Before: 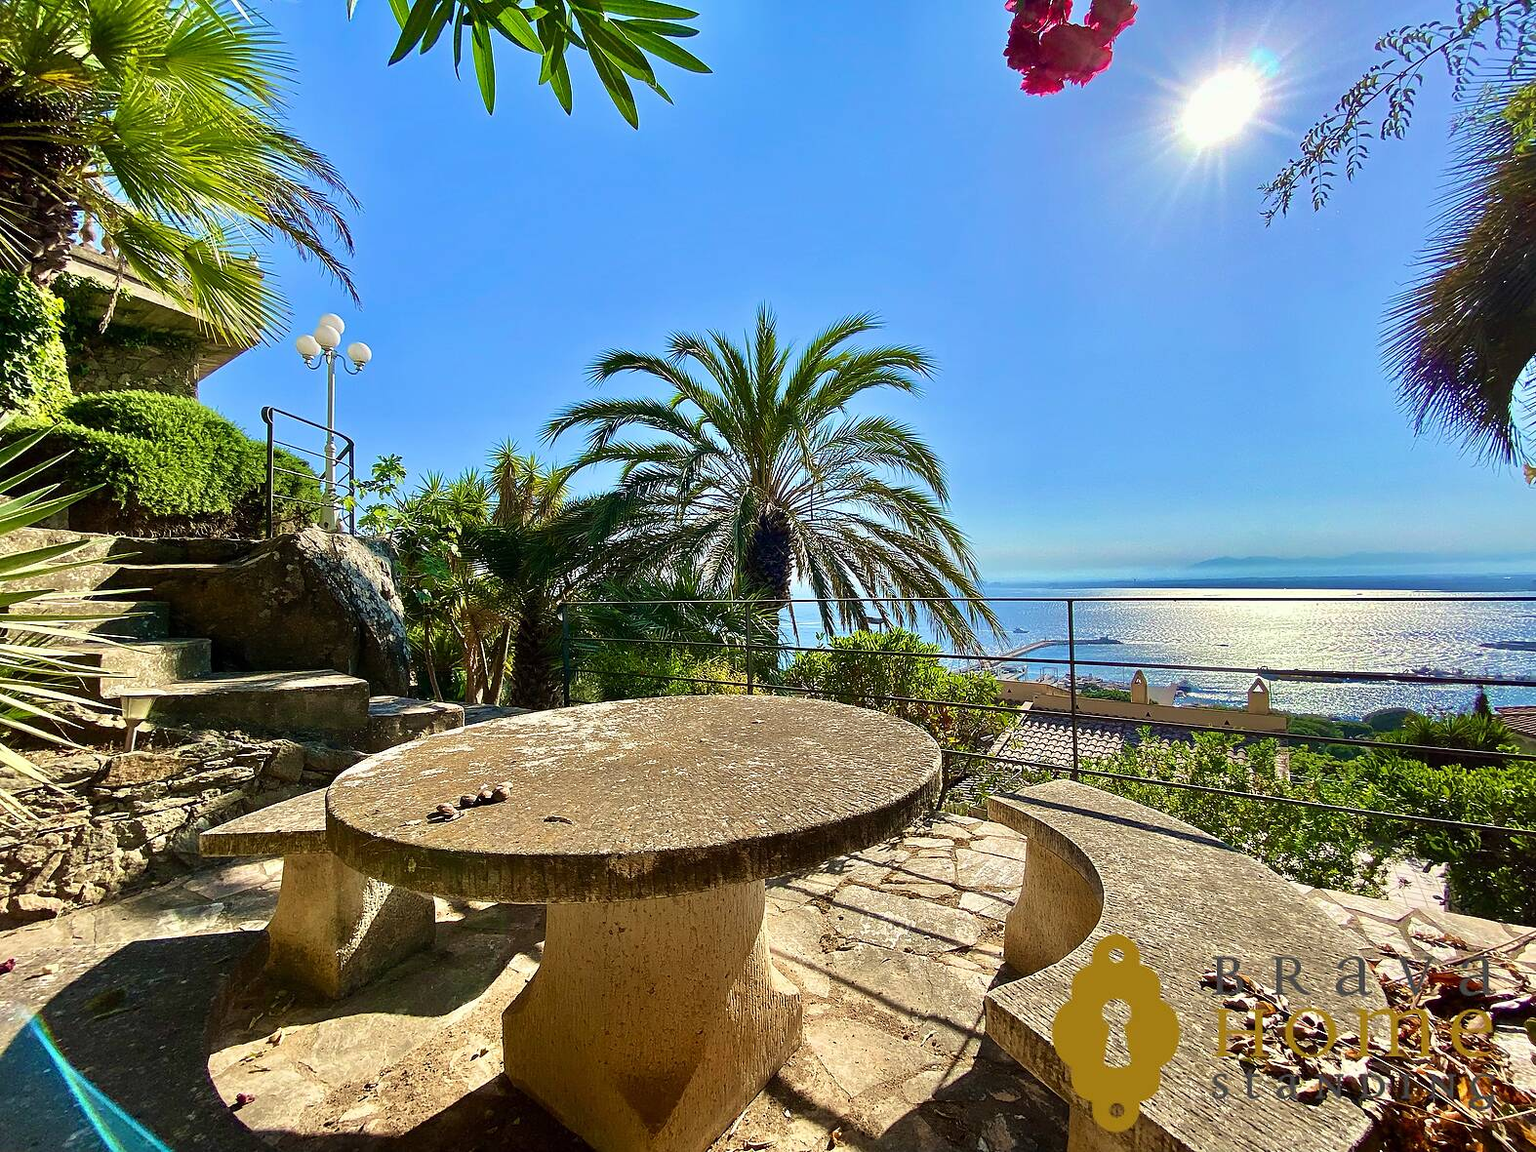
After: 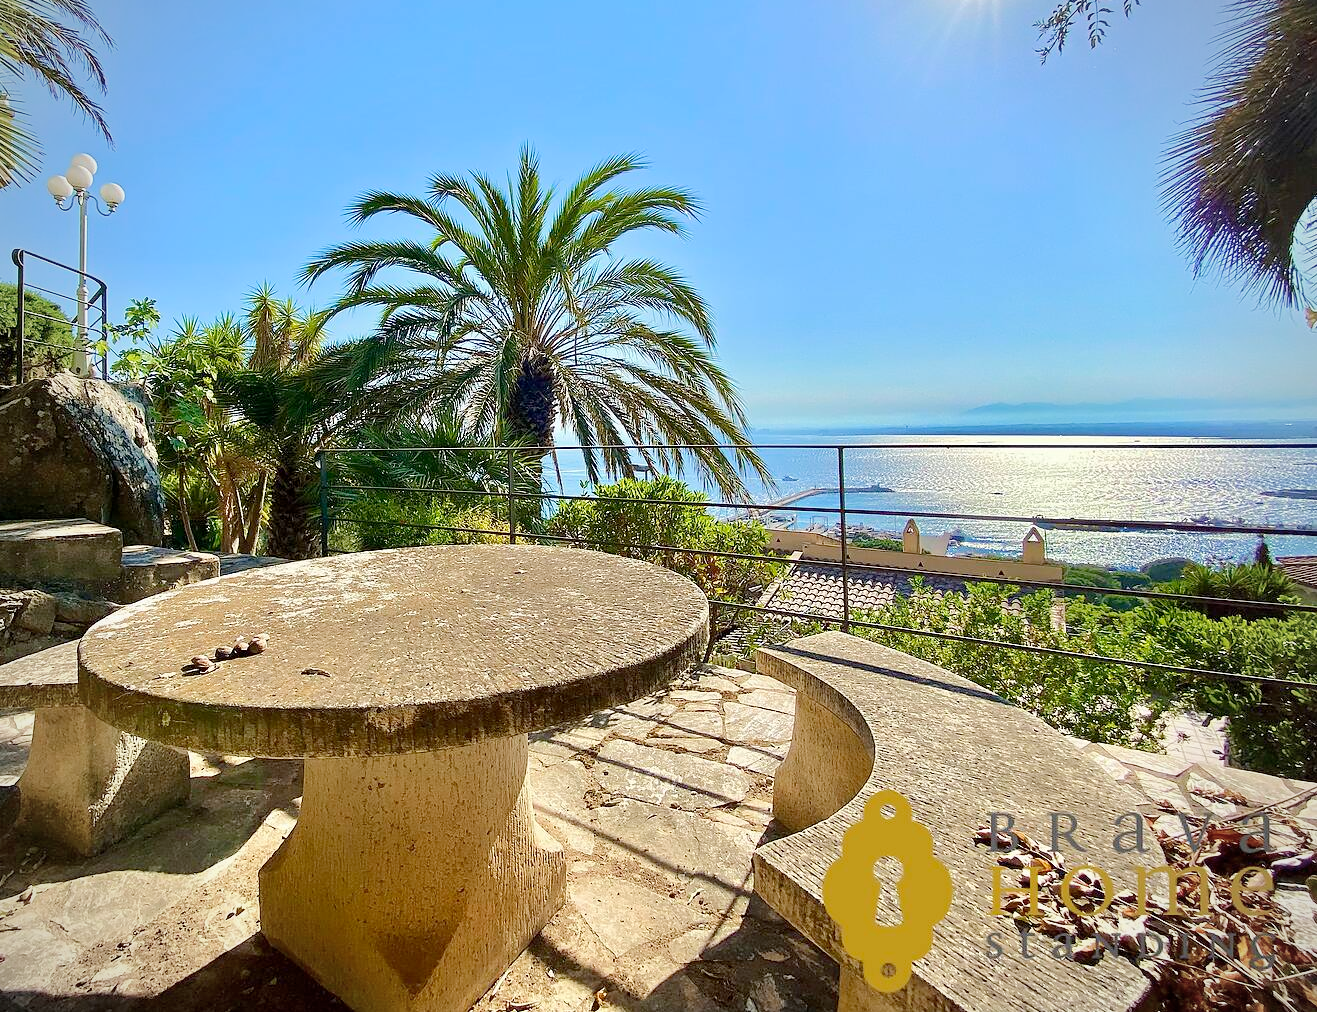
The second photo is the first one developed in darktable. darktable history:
vignetting: fall-off radius 63.6%
crop: left 16.315%, top 14.246%
base curve: curves: ch0 [(0, 0) (0.262, 0.32) (0.722, 0.705) (1, 1)]
